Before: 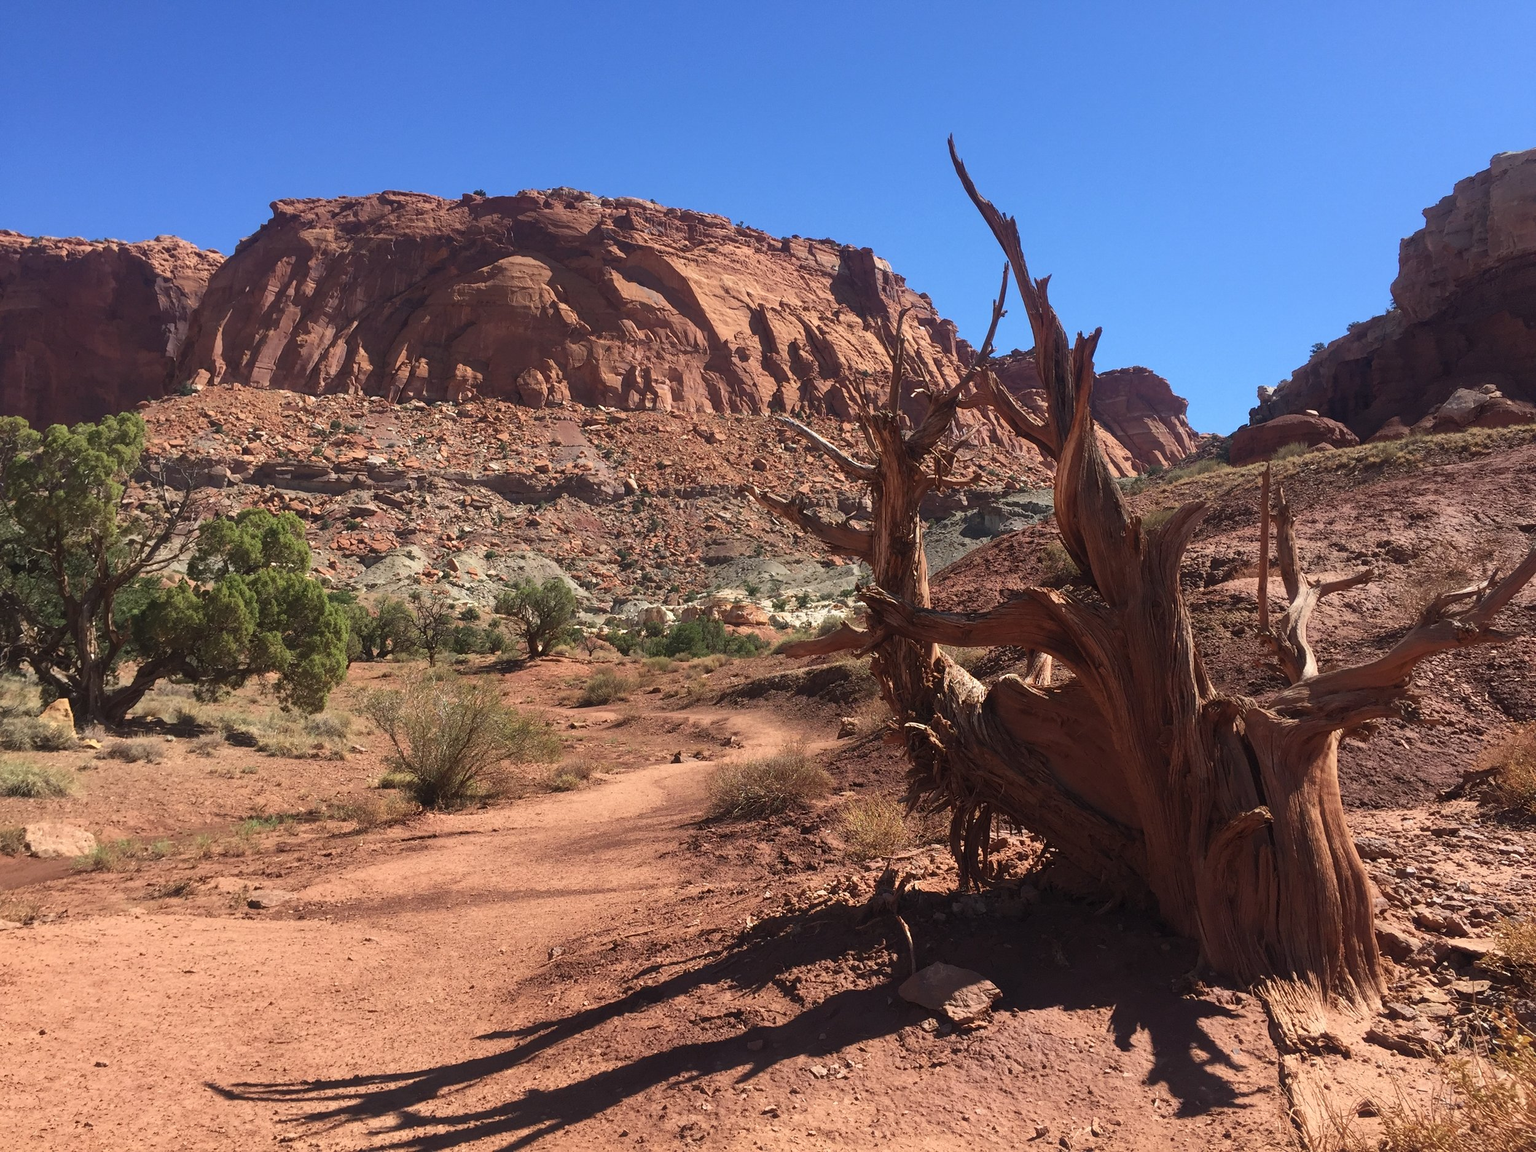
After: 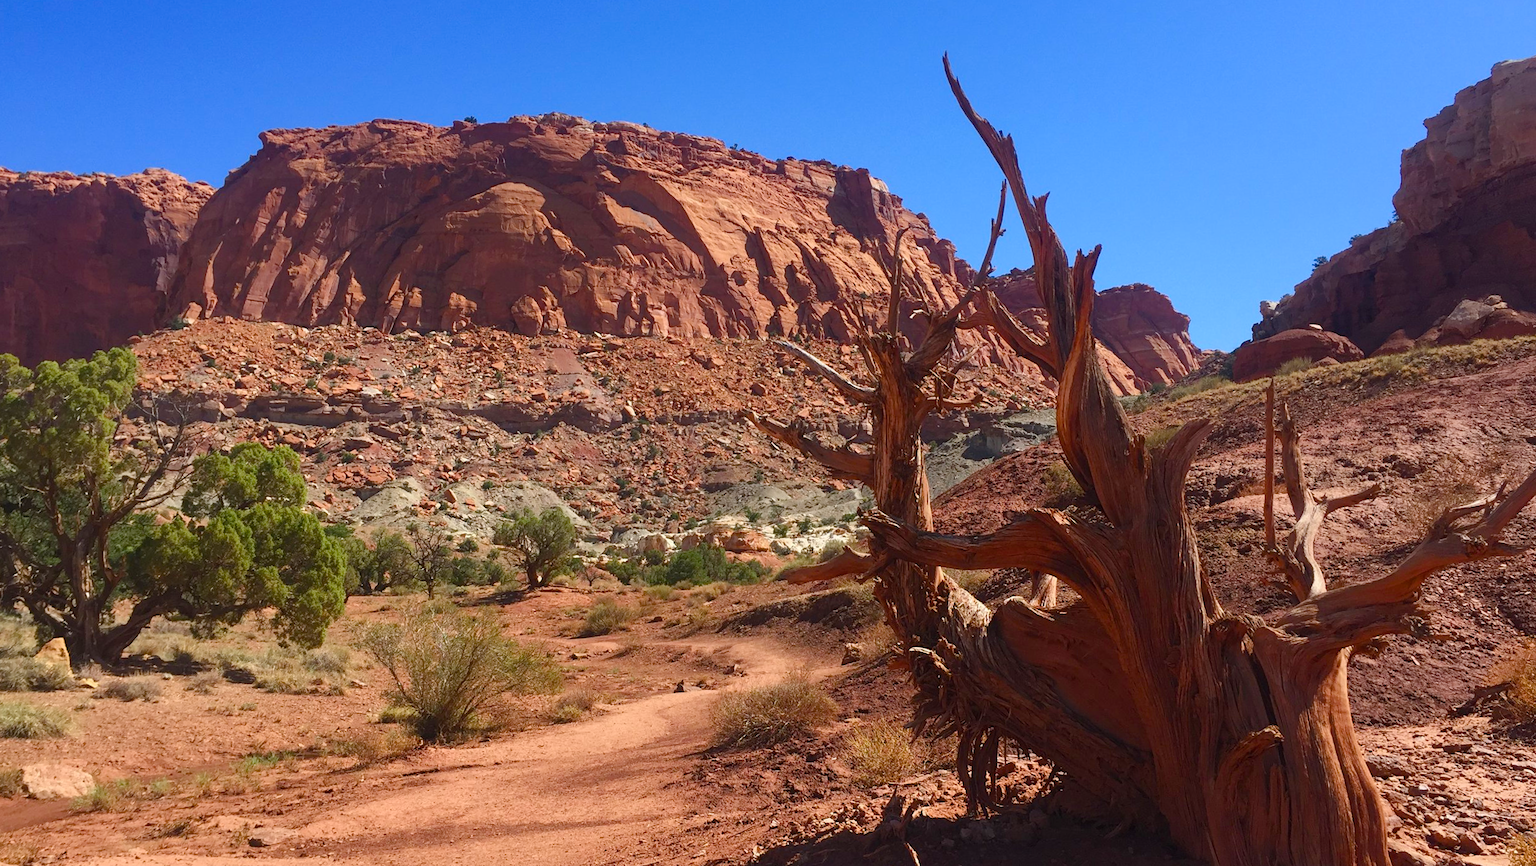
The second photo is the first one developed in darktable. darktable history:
rotate and perspective: rotation -1°, crop left 0.011, crop right 0.989, crop top 0.025, crop bottom 0.975
color balance rgb: perceptual saturation grading › global saturation 35%, perceptual saturation grading › highlights -30%, perceptual saturation grading › shadows 35%, perceptual brilliance grading › global brilliance 3%, perceptual brilliance grading › highlights -3%, perceptual brilliance grading › shadows 3%
exposure: compensate exposure bias true, compensate highlight preservation false
crop: top 5.667%, bottom 17.637%
